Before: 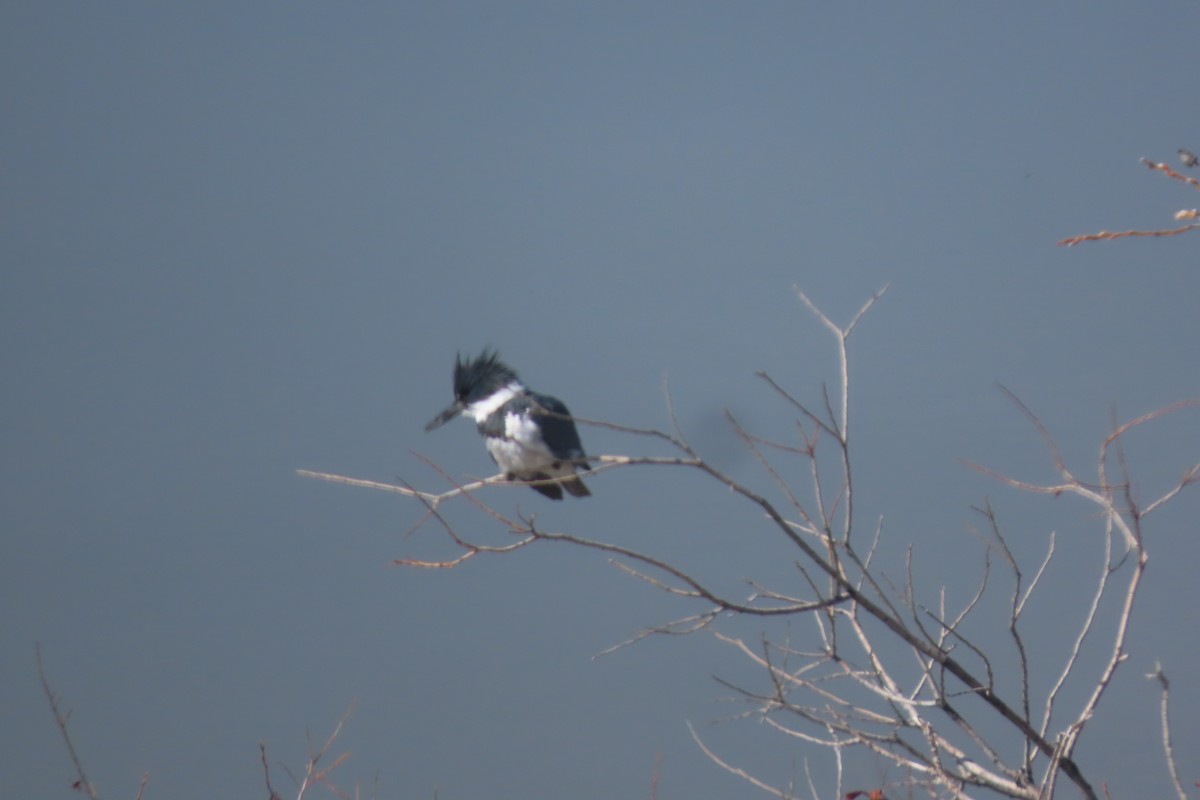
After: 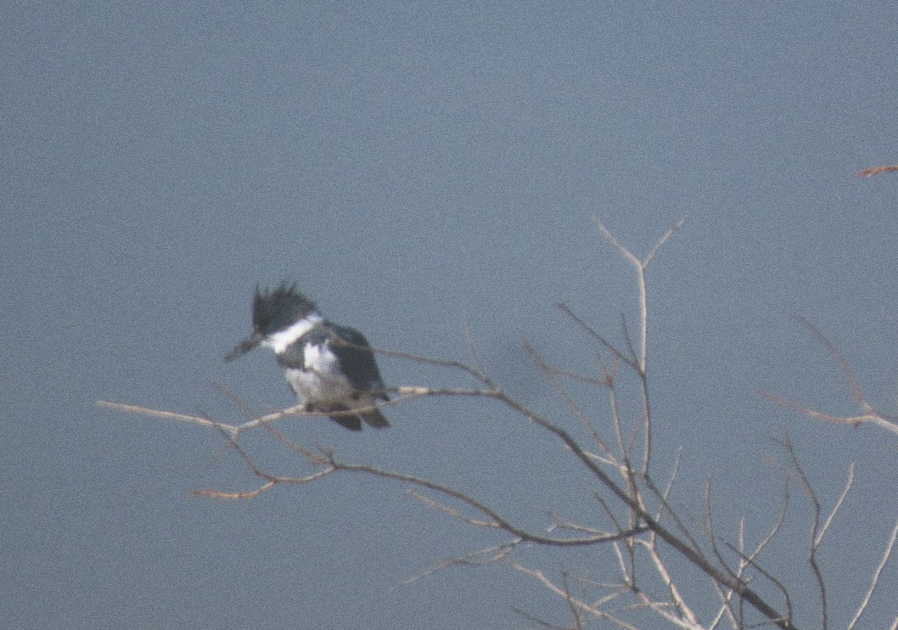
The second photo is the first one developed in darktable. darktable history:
exposure: black level correction -0.03, compensate highlight preservation false
grain: coarseness 0.09 ISO
crop: left 16.768%, top 8.653%, right 8.362%, bottom 12.485%
